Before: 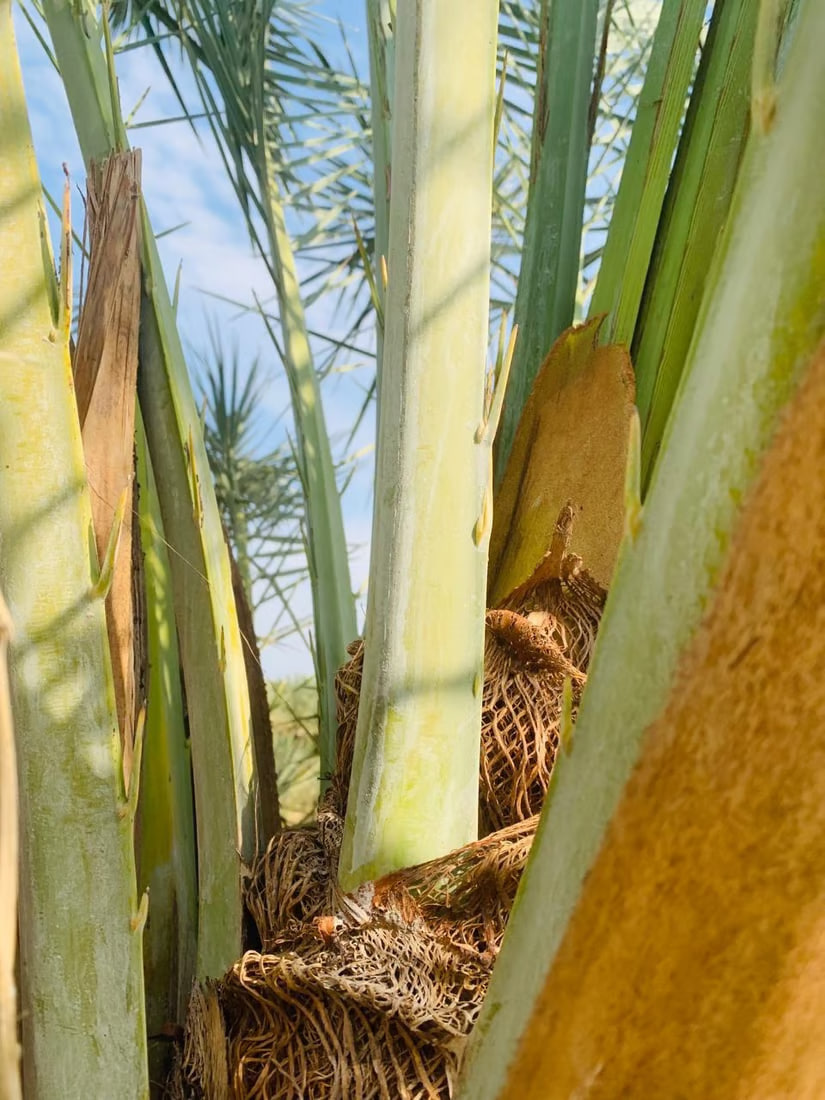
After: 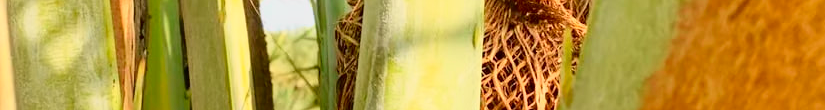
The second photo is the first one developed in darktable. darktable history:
crop and rotate: top 59.084%, bottom 30.916%
tone curve: curves: ch0 [(0, 0) (0.062, 0.023) (0.168, 0.142) (0.359, 0.419) (0.469, 0.544) (0.634, 0.722) (0.839, 0.909) (0.998, 0.978)]; ch1 [(0, 0) (0.437, 0.408) (0.472, 0.47) (0.502, 0.504) (0.527, 0.546) (0.568, 0.619) (0.608, 0.665) (0.669, 0.748) (0.859, 0.899) (1, 1)]; ch2 [(0, 0) (0.33, 0.301) (0.421, 0.443) (0.473, 0.498) (0.509, 0.5) (0.535, 0.564) (0.575, 0.625) (0.608, 0.667) (1, 1)], color space Lab, independent channels, preserve colors none
